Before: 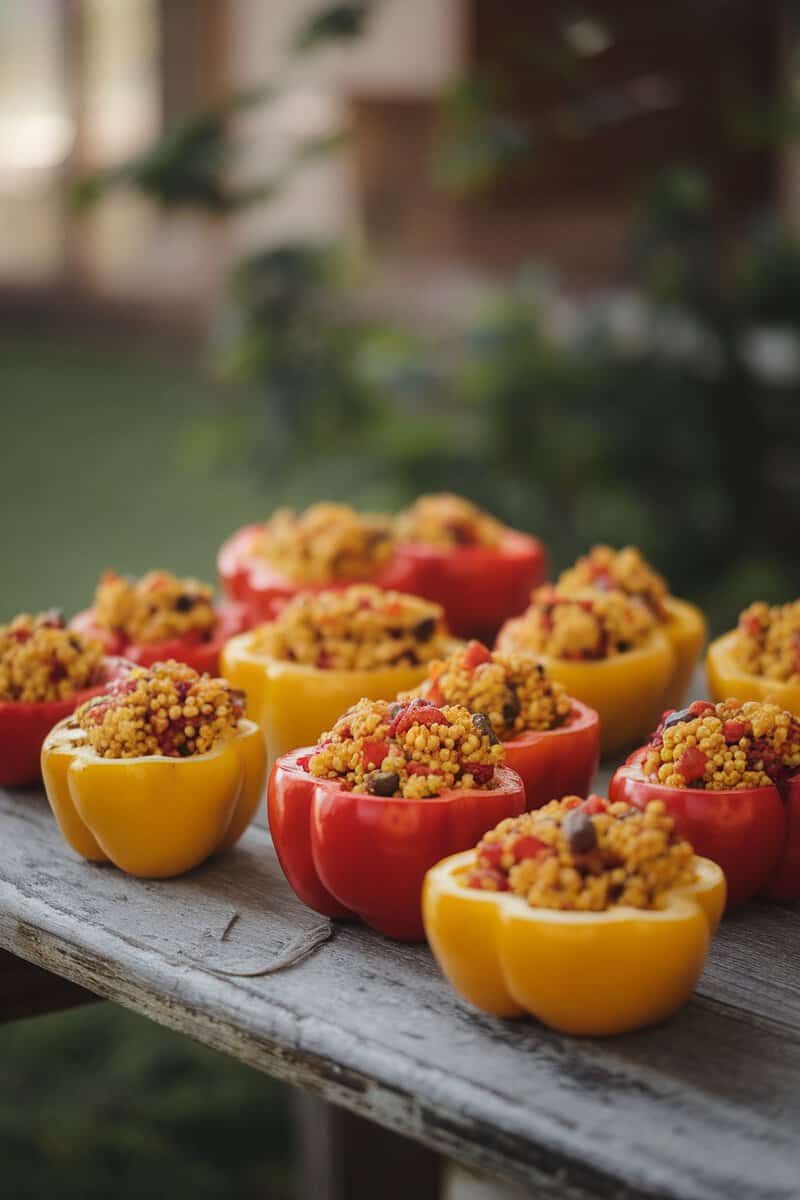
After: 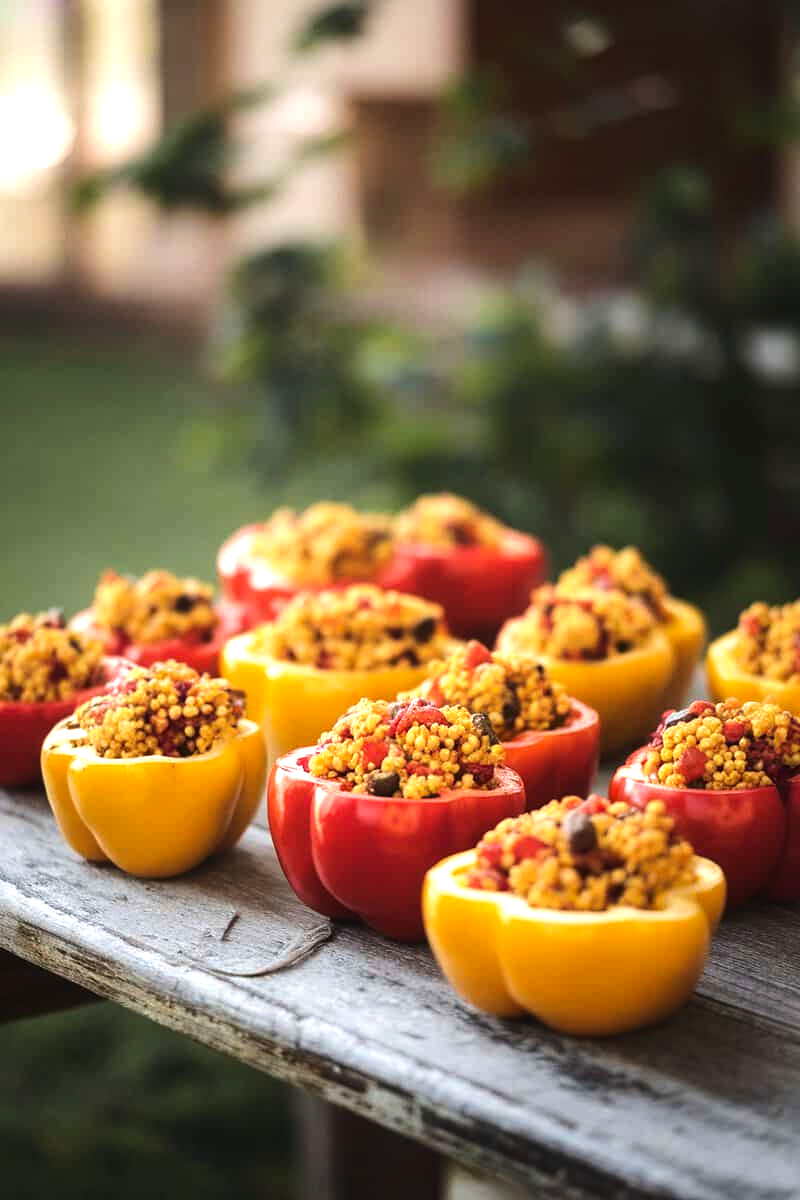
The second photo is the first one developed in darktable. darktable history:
exposure: exposure 0.367 EV, compensate highlight preservation false
velvia: on, module defaults
vibrance: vibrance 14%
tone equalizer: -8 EV -0.75 EV, -7 EV -0.7 EV, -6 EV -0.6 EV, -5 EV -0.4 EV, -3 EV 0.4 EV, -2 EV 0.6 EV, -1 EV 0.7 EV, +0 EV 0.75 EV, edges refinement/feathering 500, mask exposure compensation -1.57 EV, preserve details no
